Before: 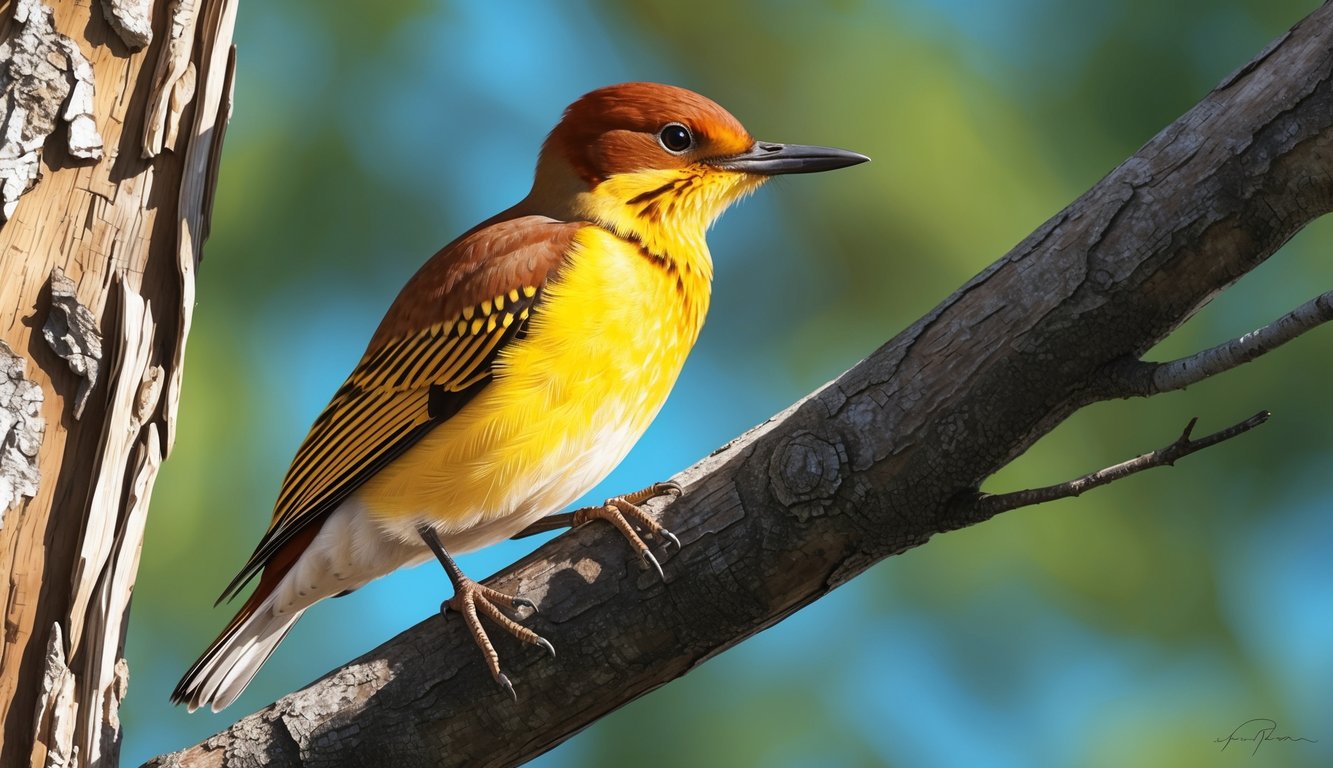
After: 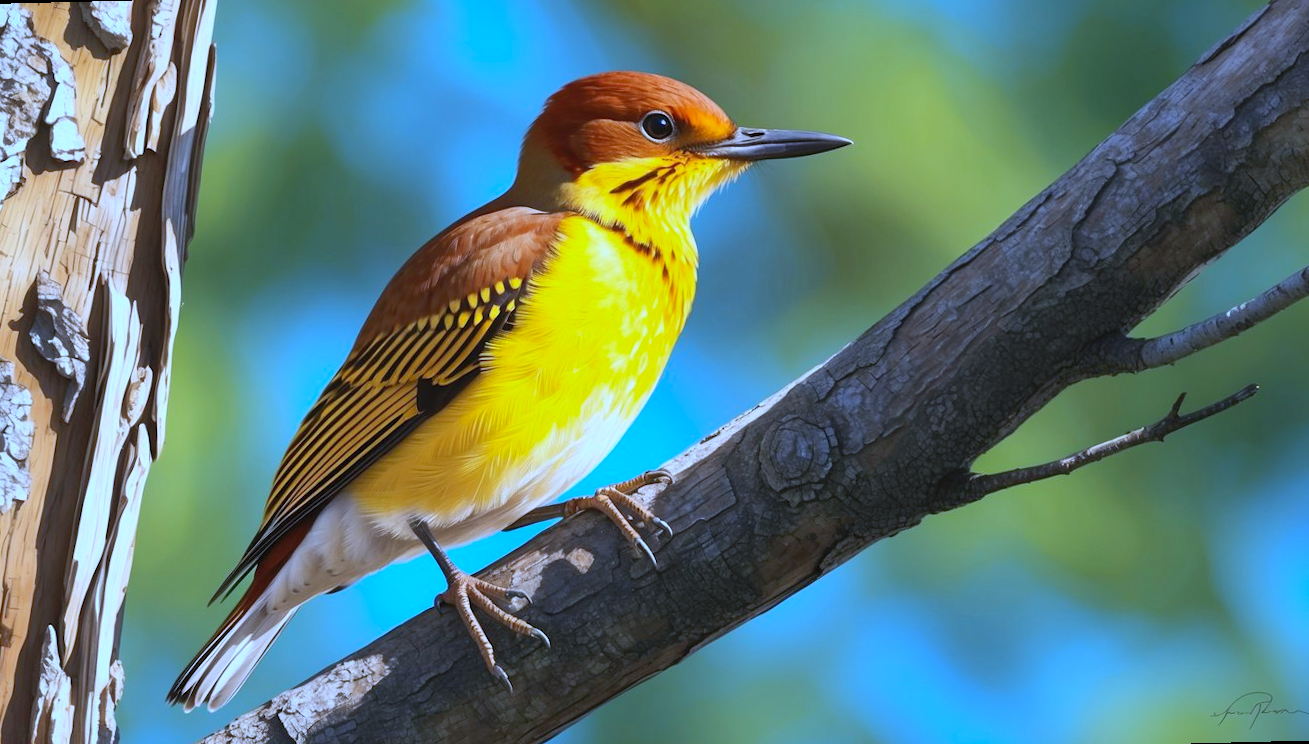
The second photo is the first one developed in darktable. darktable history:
exposure: exposure -0.048 EV, compensate highlight preservation false
white balance: red 0.871, blue 1.249
shadows and highlights: on, module defaults
contrast brightness saturation: contrast 0.2, brightness 0.16, saturation 0.22
rotate and perspective: rotation -1.42°, crop left 0.016, crop right 0.984, crop top 0.035, crop bottom 0.965
